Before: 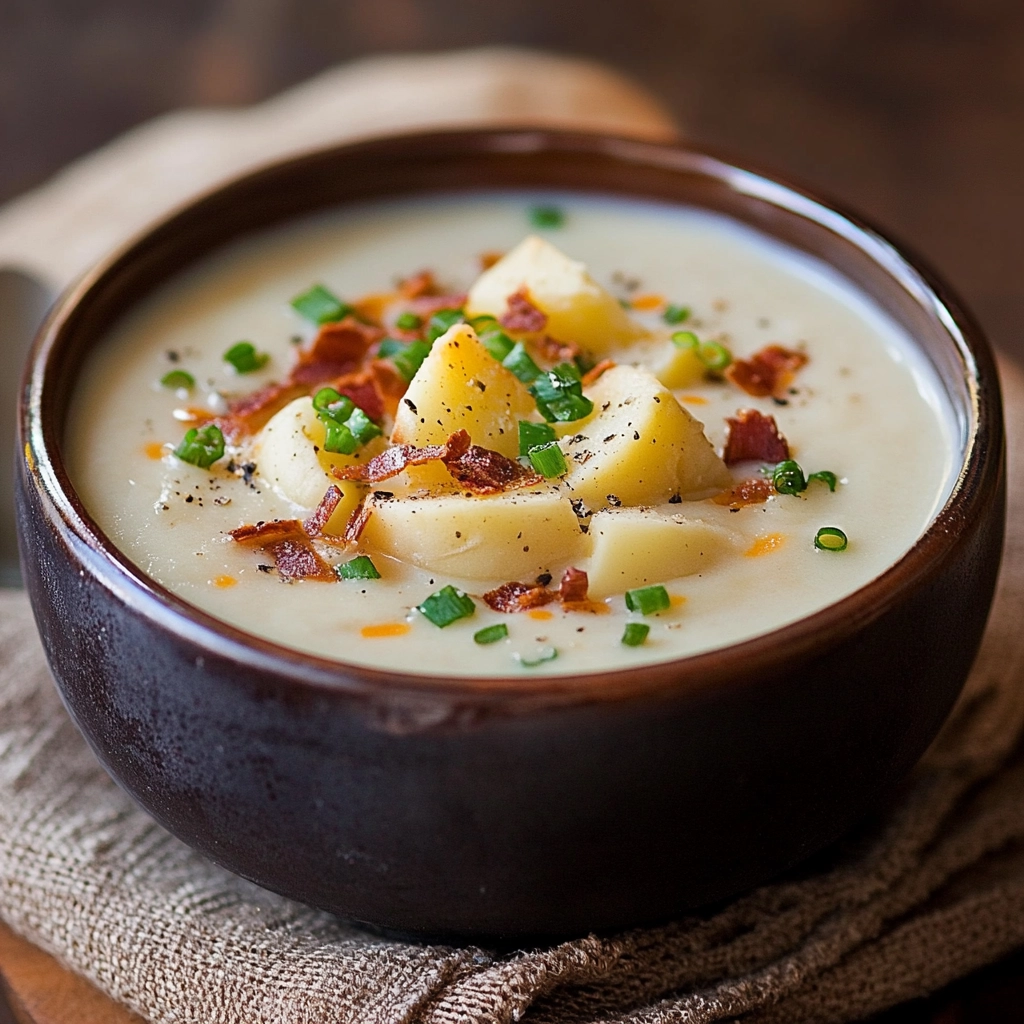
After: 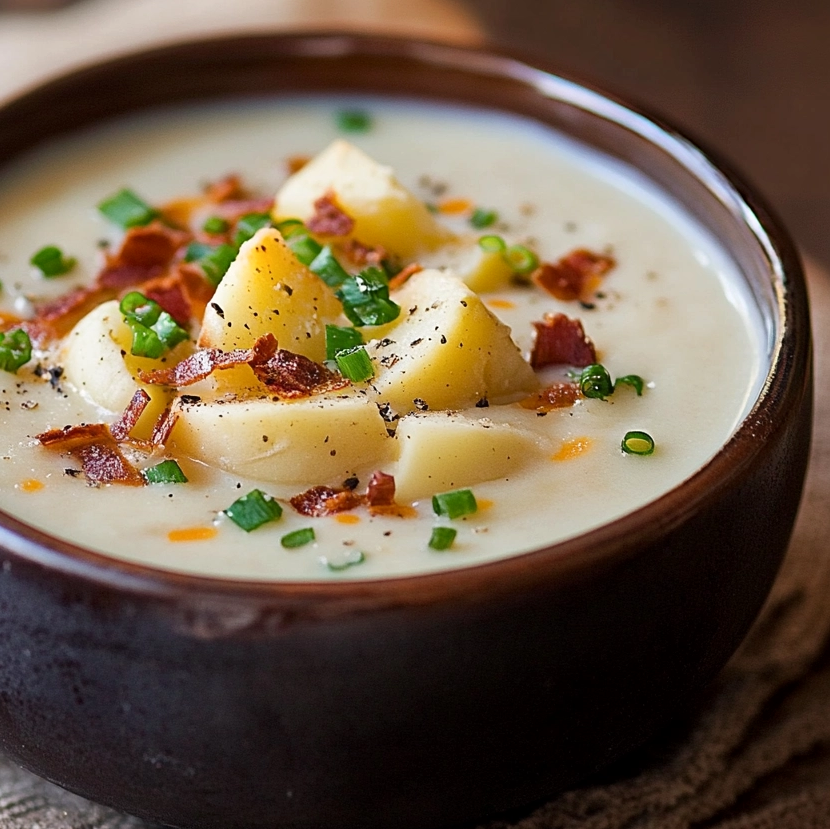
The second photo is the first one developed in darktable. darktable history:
local contrast: mode bilateral grid, contrast 21, coarseness 51, detail 119%, midtone range 0.2
crop: left 18.917%, top 9.384%, right 0%, bottom 9.624%
